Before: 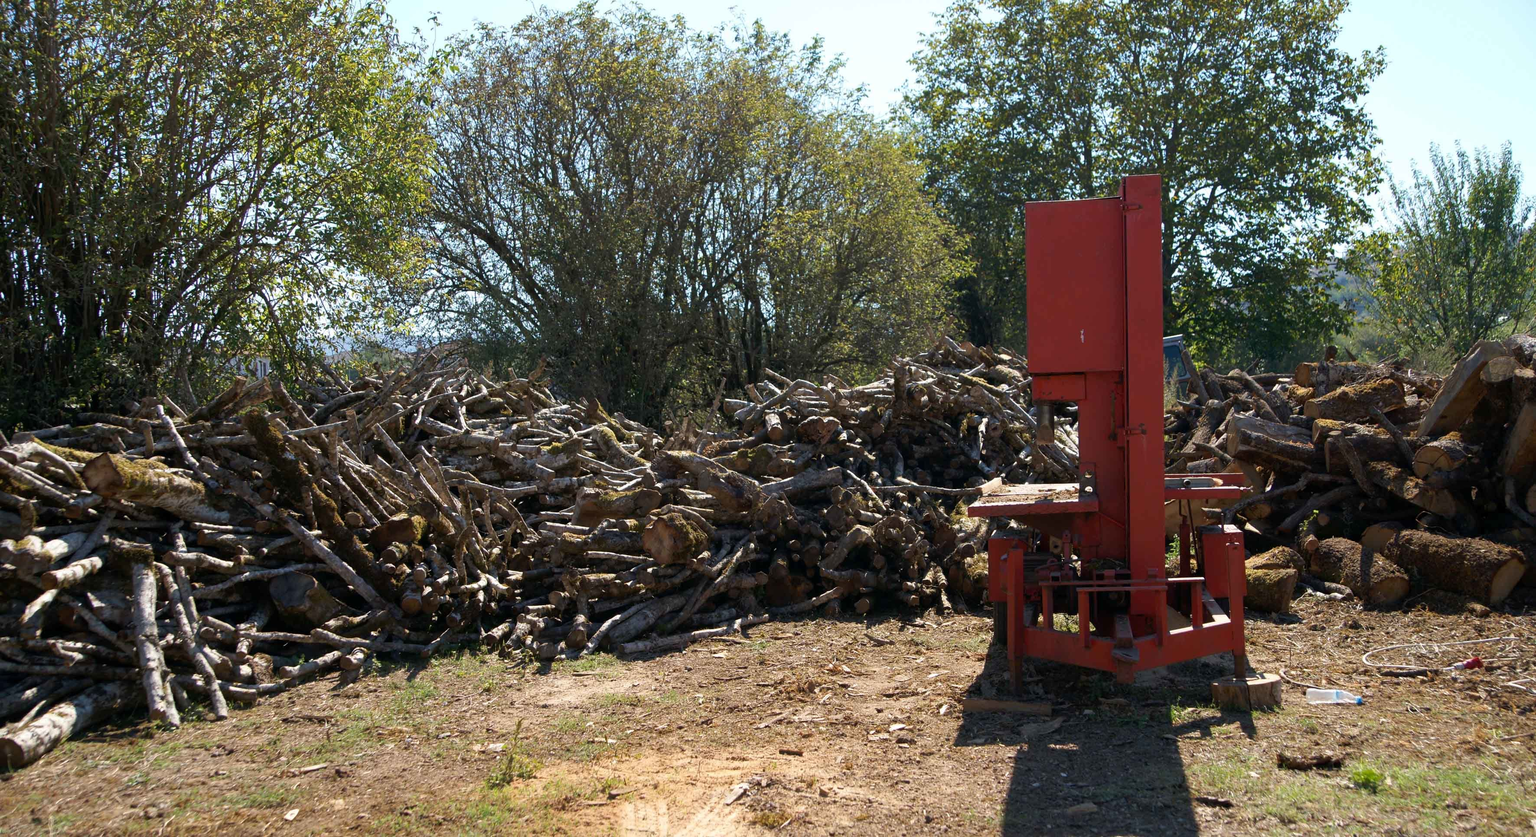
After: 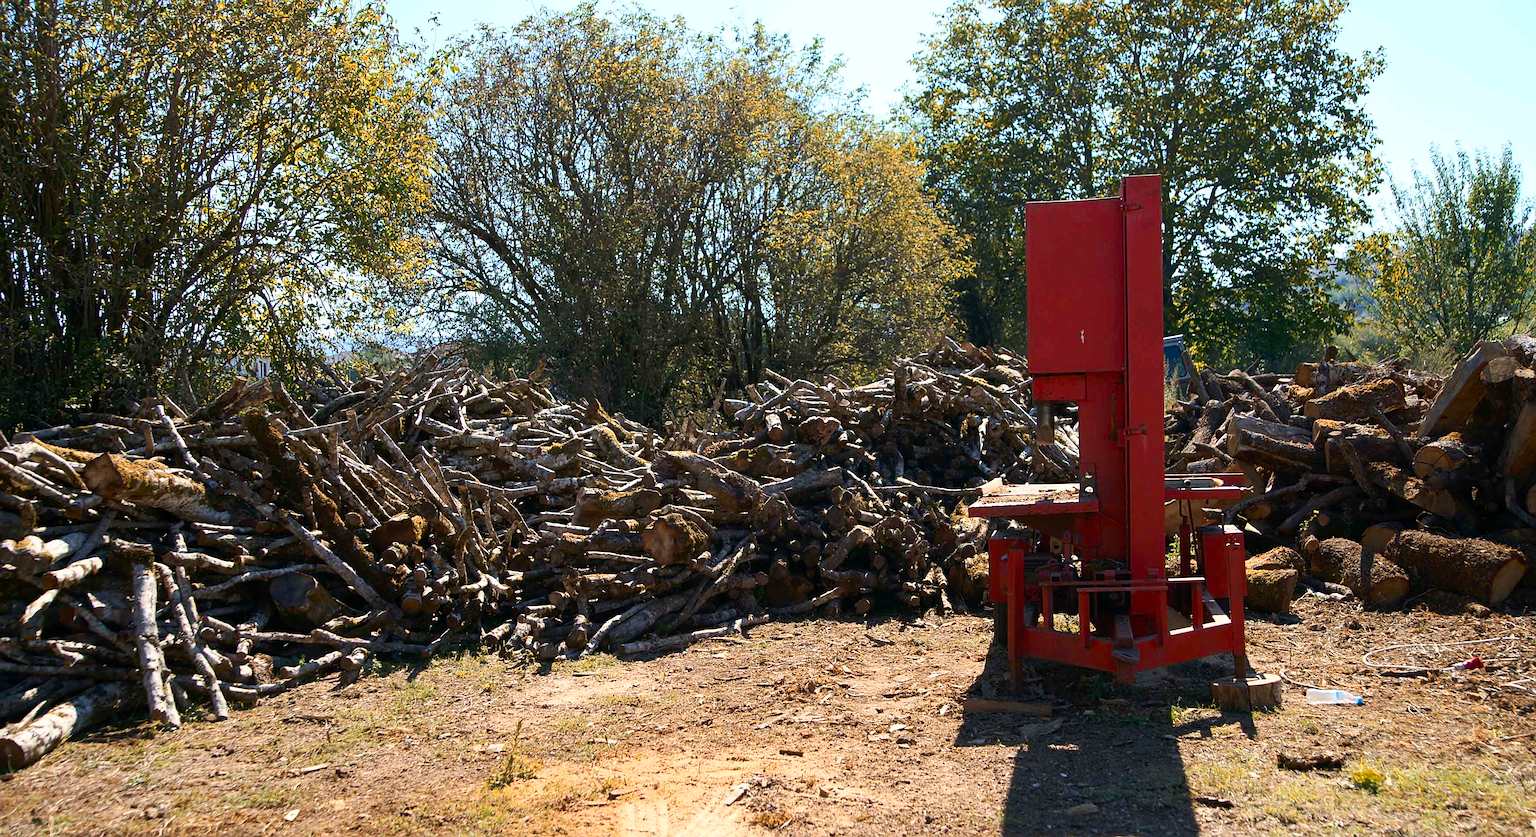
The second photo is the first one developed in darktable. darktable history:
sharpen: on, module defaults
contrast brightness saturation: contrast 0.23, brightness 0.1, saturation 0.29
color zones: curves: ch2 [(0, 0.5) (0.143, 0.5) (0.286, 0.416) (0.429, 0.5) (0.571, 0.5) (0.714, 0.5) (0.857, 0.5) (1, 0.5)]
